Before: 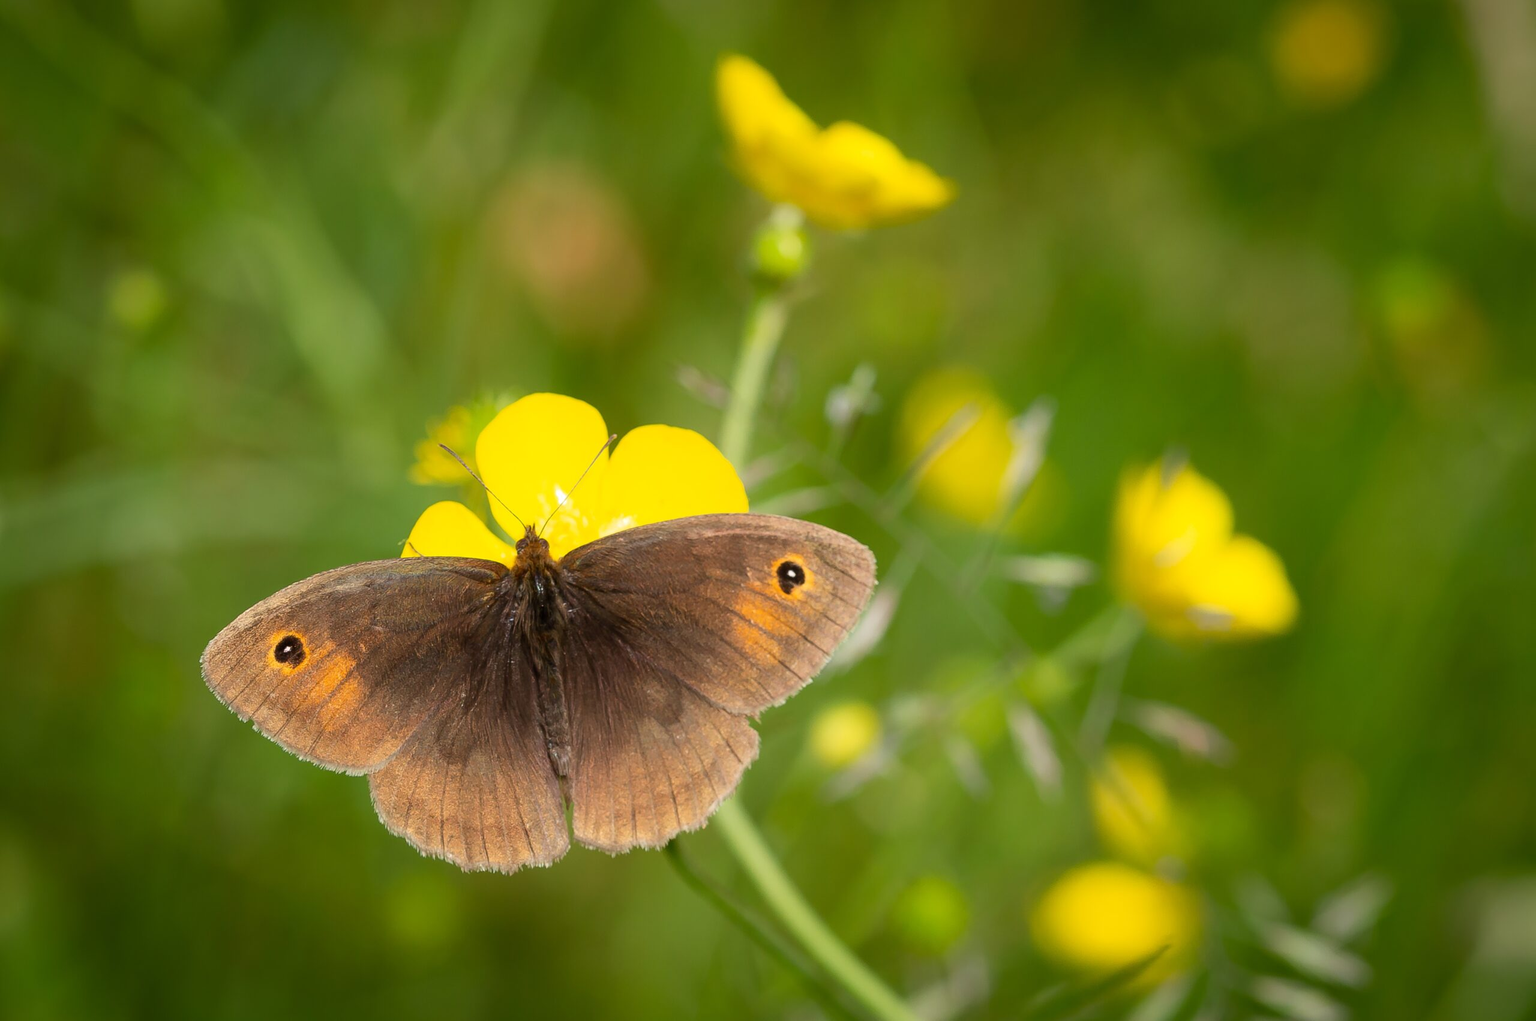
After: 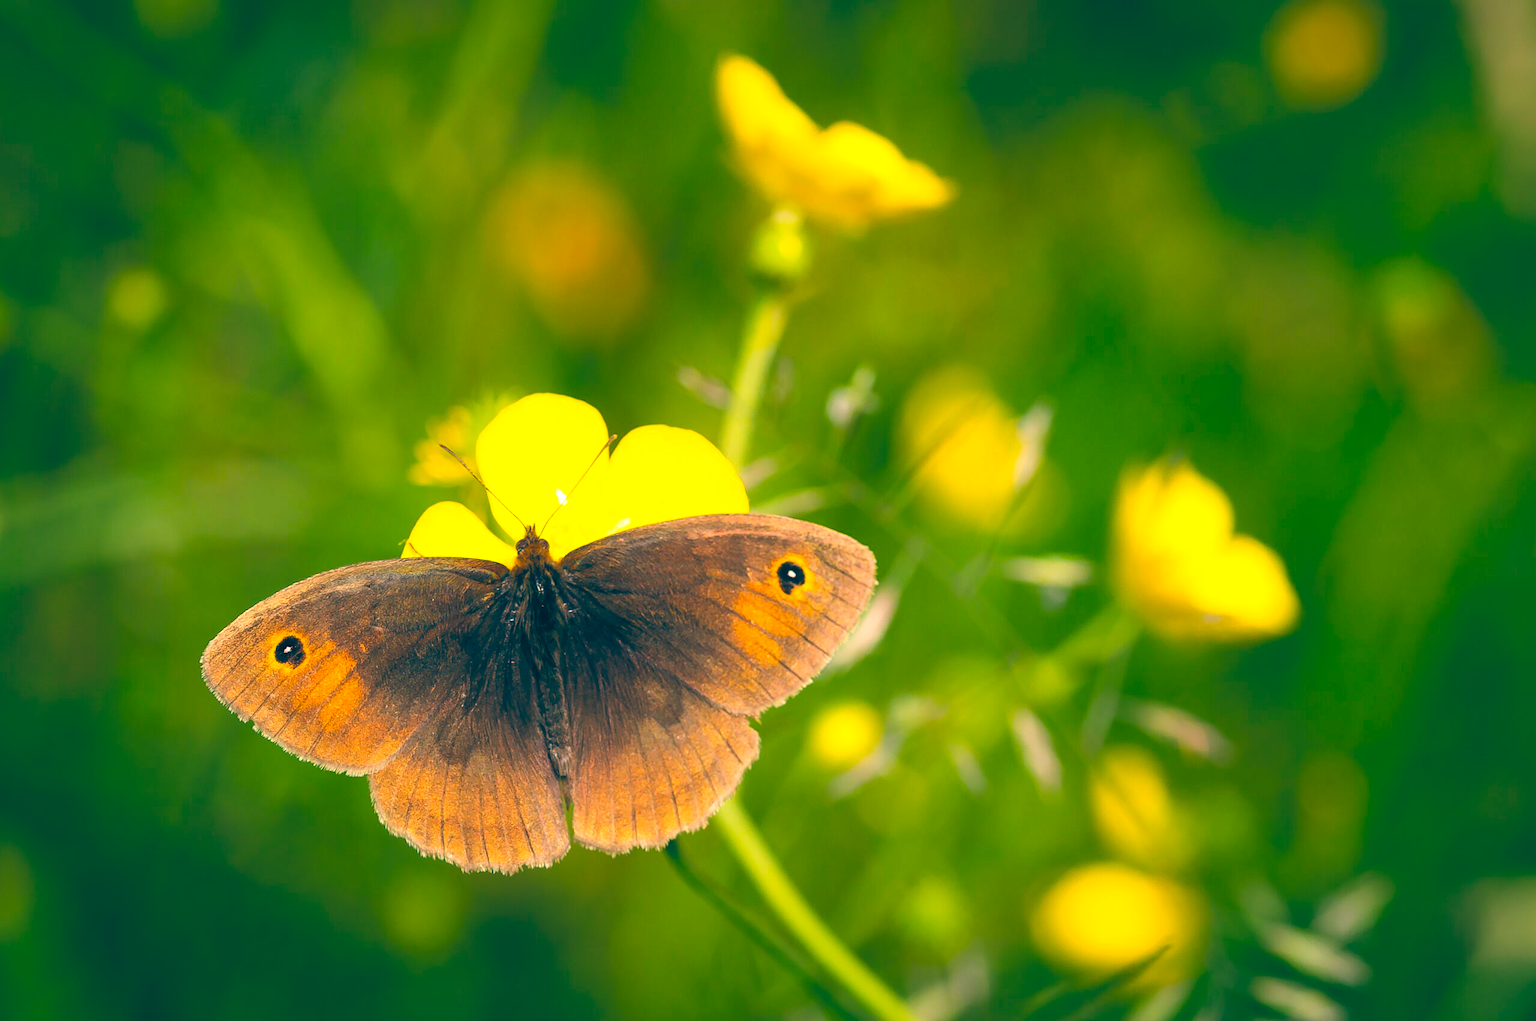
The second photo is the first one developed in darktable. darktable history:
tone equalizer: -8 EV -0.417 EV, -7 EV -0.389 EV, -6 EV -0.333 EV, -5 EV -0.222 EV, -3 EV 0.222 EV, -2 EV 0.333 EV, -1 EV 0.389 EV, +0 EV 0.417 EV, edges refinement/feathering 500, mask exposure compensation -1.57 EV, preserve details no
color balance: lift [1.006, 0.985, 1.002, 1.015], gamma [1, 0.953, 1.008, 1.047], gain [1.076, 1.13, 1.004, 0.87]
color balance rgb: linear chroma grading › global chroma 15%, perceptual saturation grading › global saturation 30%
